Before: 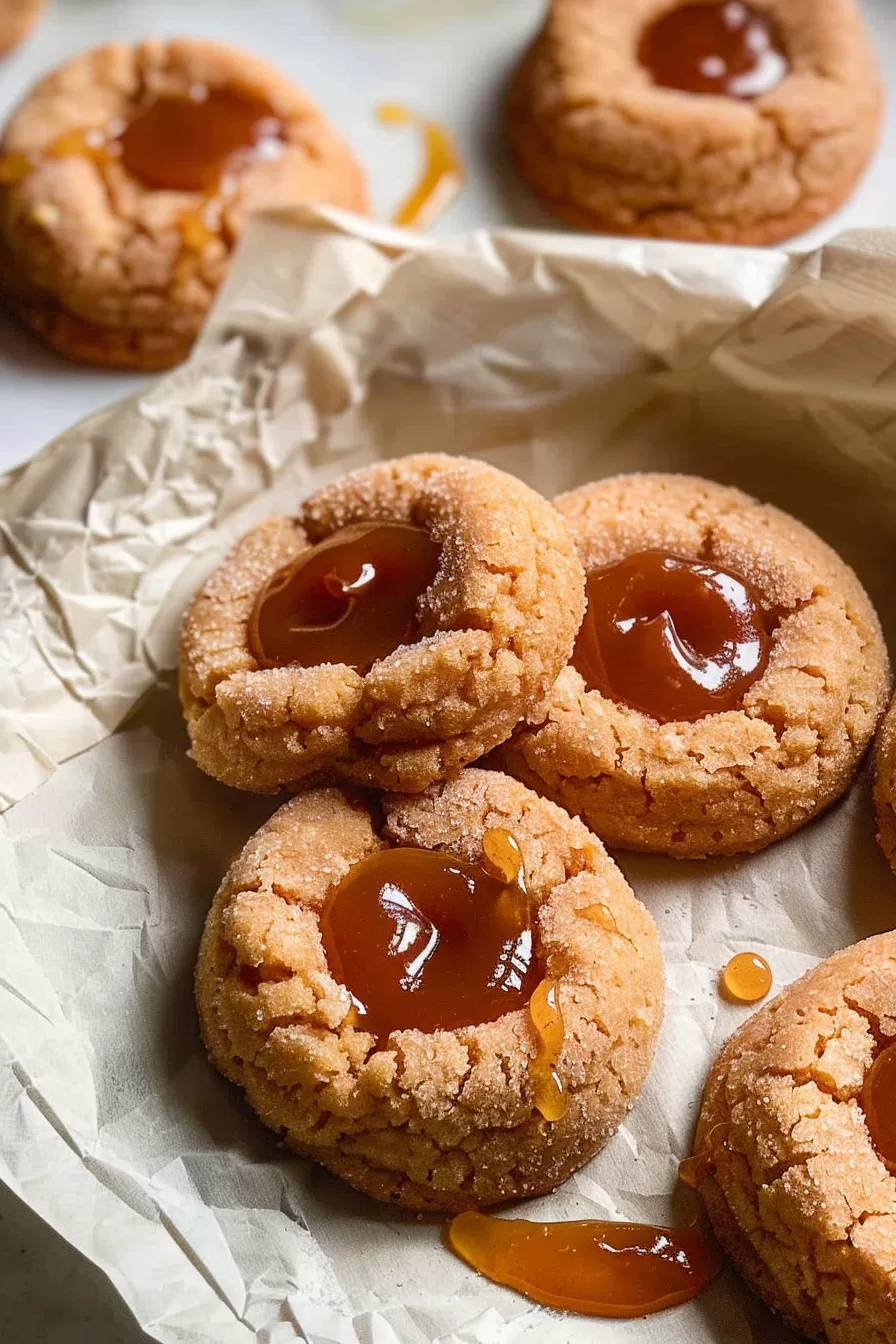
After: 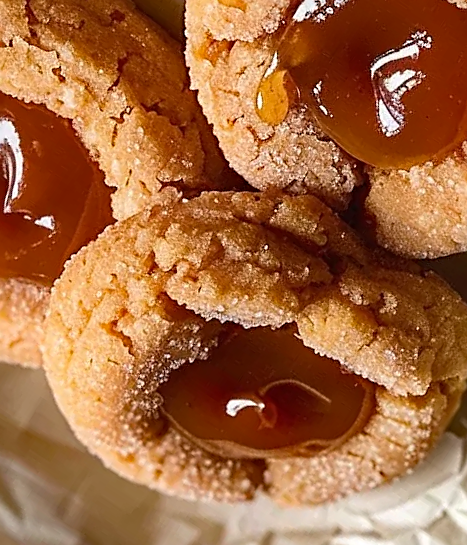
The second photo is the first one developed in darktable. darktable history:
sharpen: amount 0.483
crop and rotate: angle 146.96°, left 9.228%, top 15.613%, right 4.369%, bottom 17.143%
tone equalizer: mask exposure compensation -0.498 EV
haze removal: strength 0.277, distance 0.254, compatibility mode true
